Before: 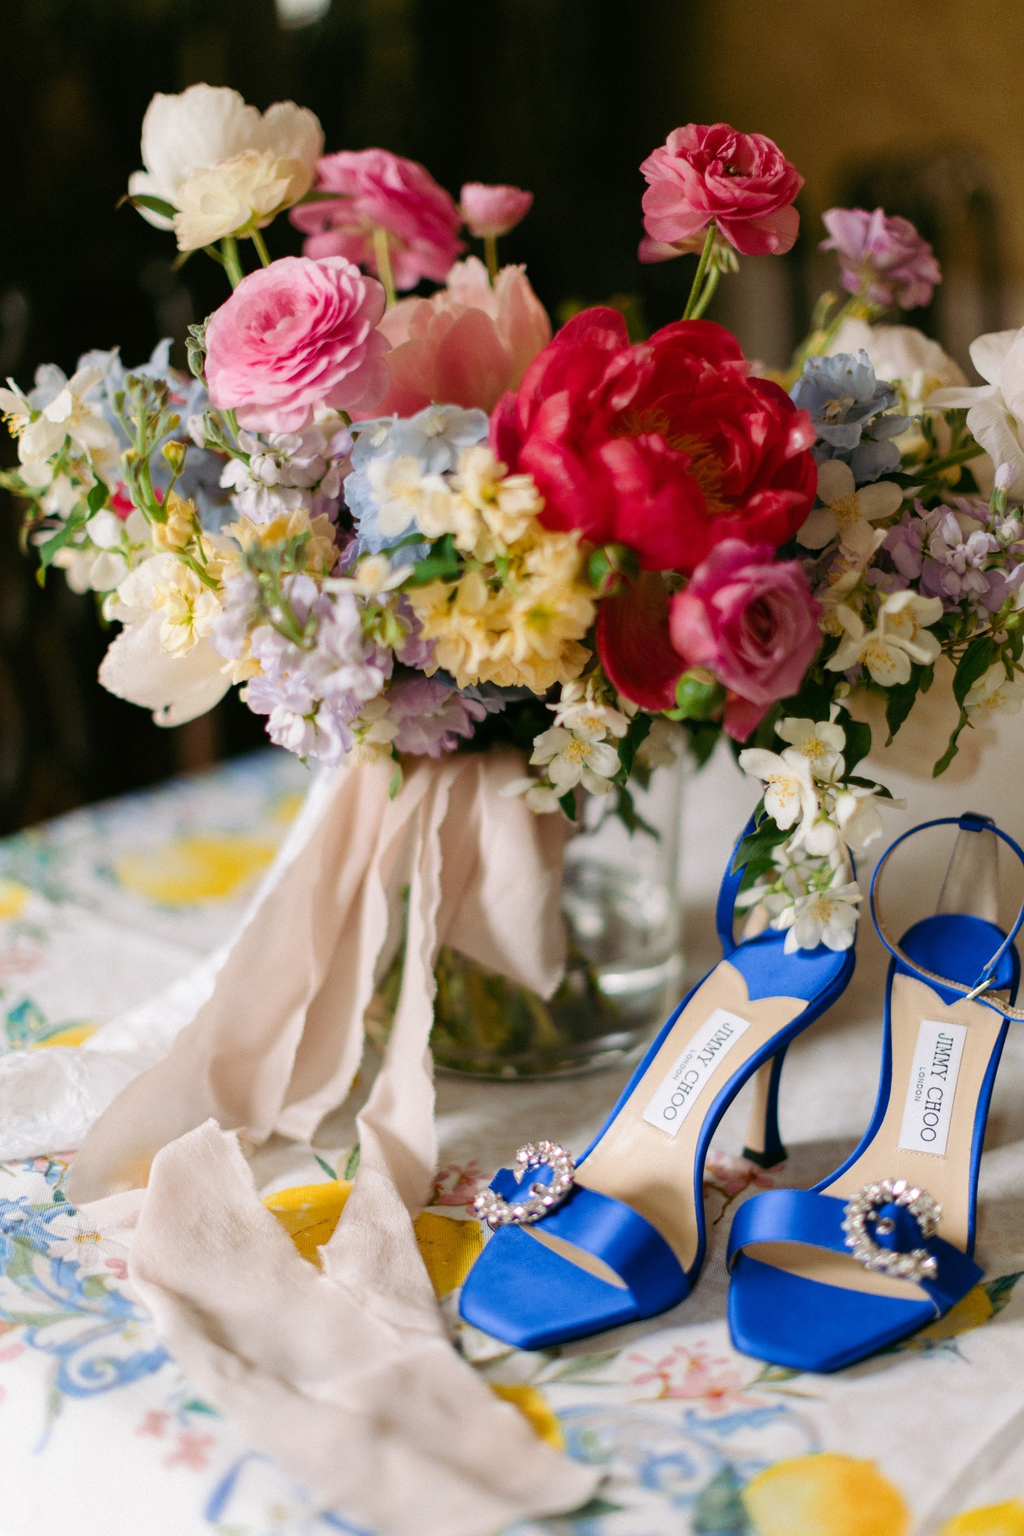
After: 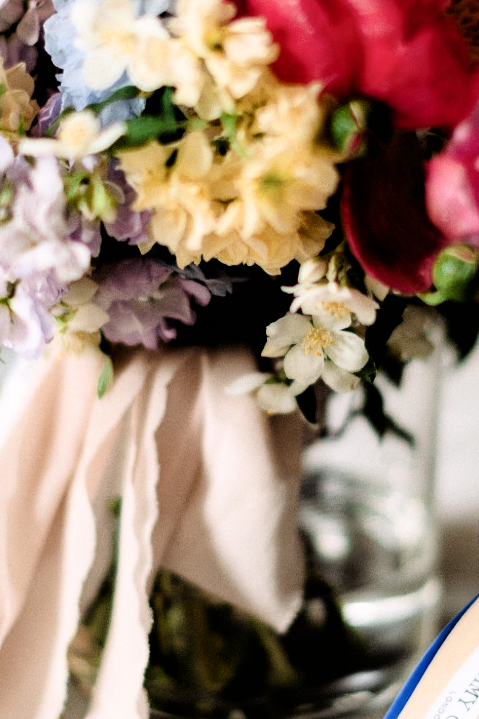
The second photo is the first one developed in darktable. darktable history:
crop: left 30%, top 30%, right 30%, bottom 30%
filmic rgb: black relative exposure -3.75 EV, white relative exposure 2.4 EV, dynamic range scaling -50%, hardness 3.42, latitude 30%, contrast 1.8
contrast equalizer: y [[0.518, 0.517, 0.501, 0.5, 0.5, 0.5], [0.5 ×6], [0.5 ×6], [0 ×6], [0 ×6]]
